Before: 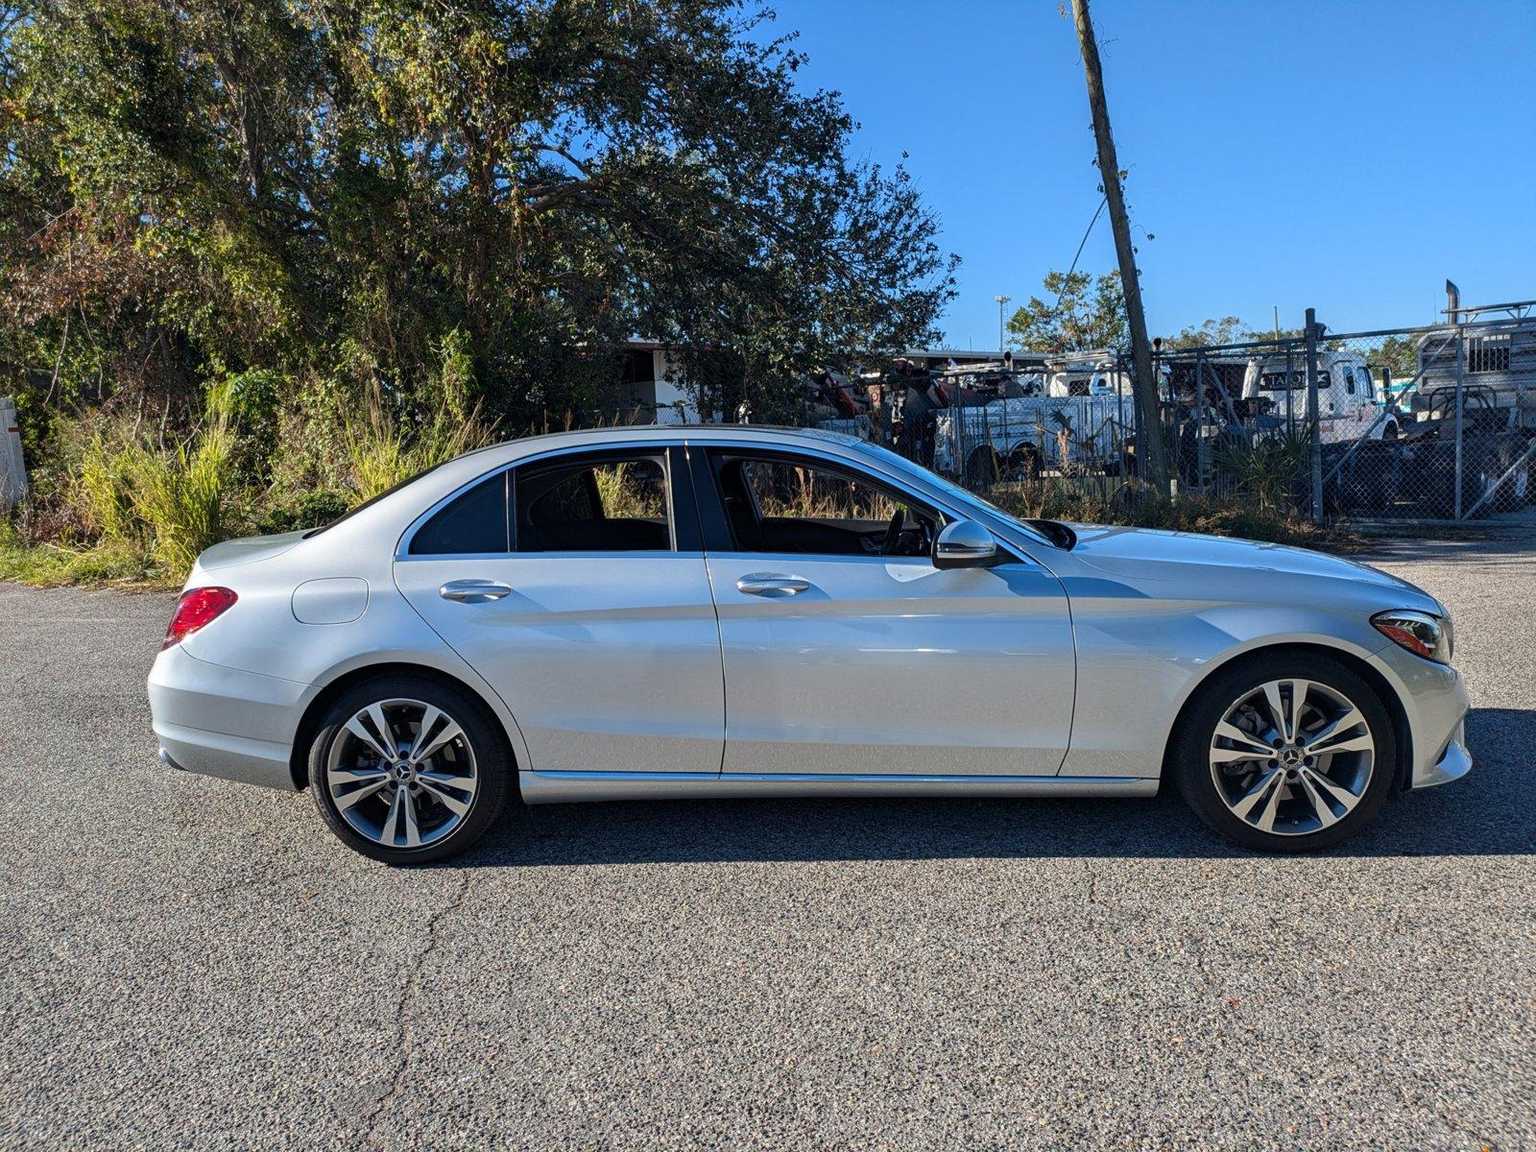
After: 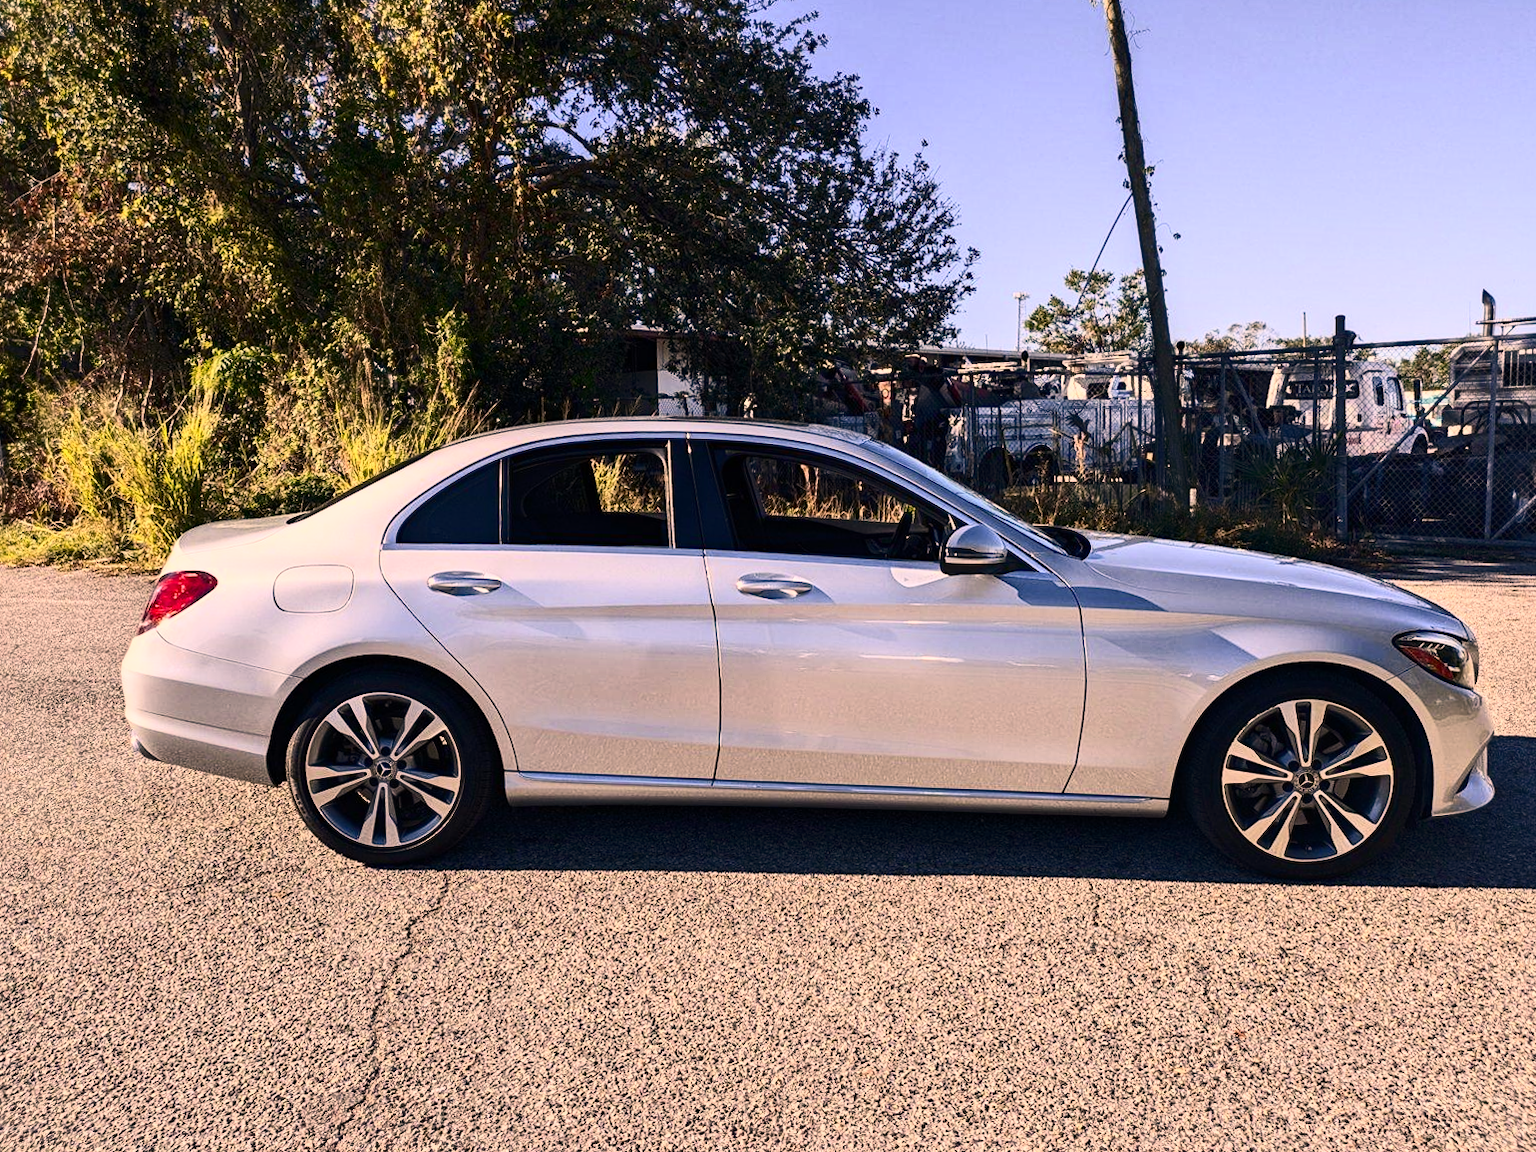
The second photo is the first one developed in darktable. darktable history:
color correction: highlights a* 17.88, highlights b* 18.79
crop and rotate: angle -1.69°
contrast brightness saturation: contrast 0.39, brightness 0.1
